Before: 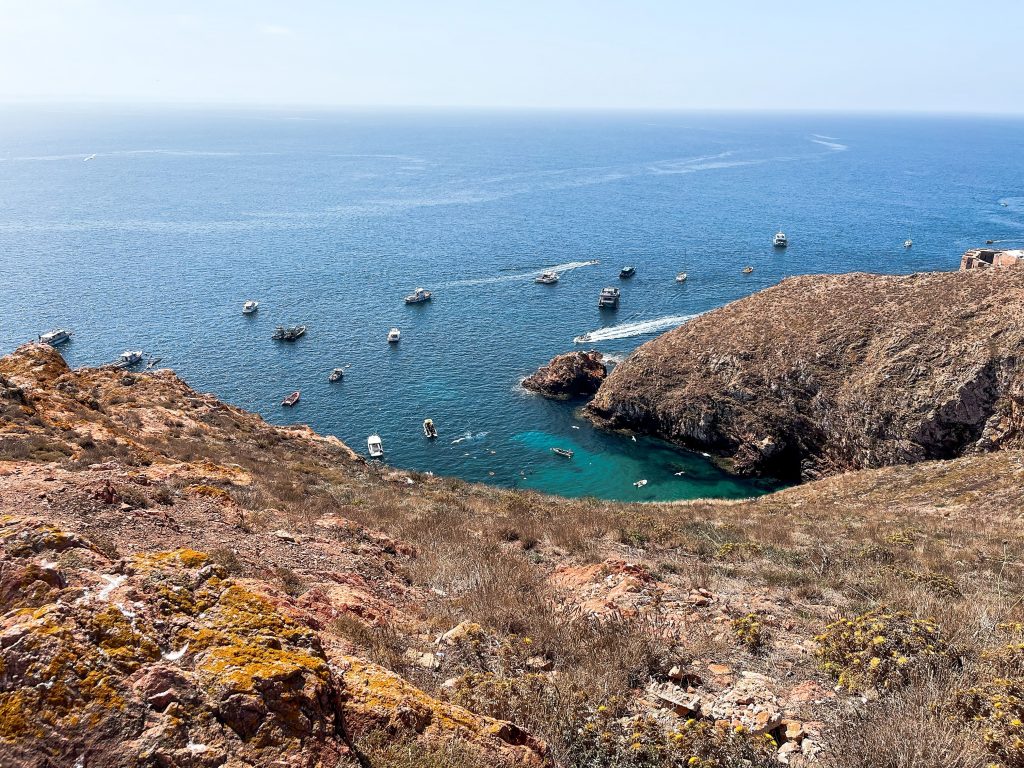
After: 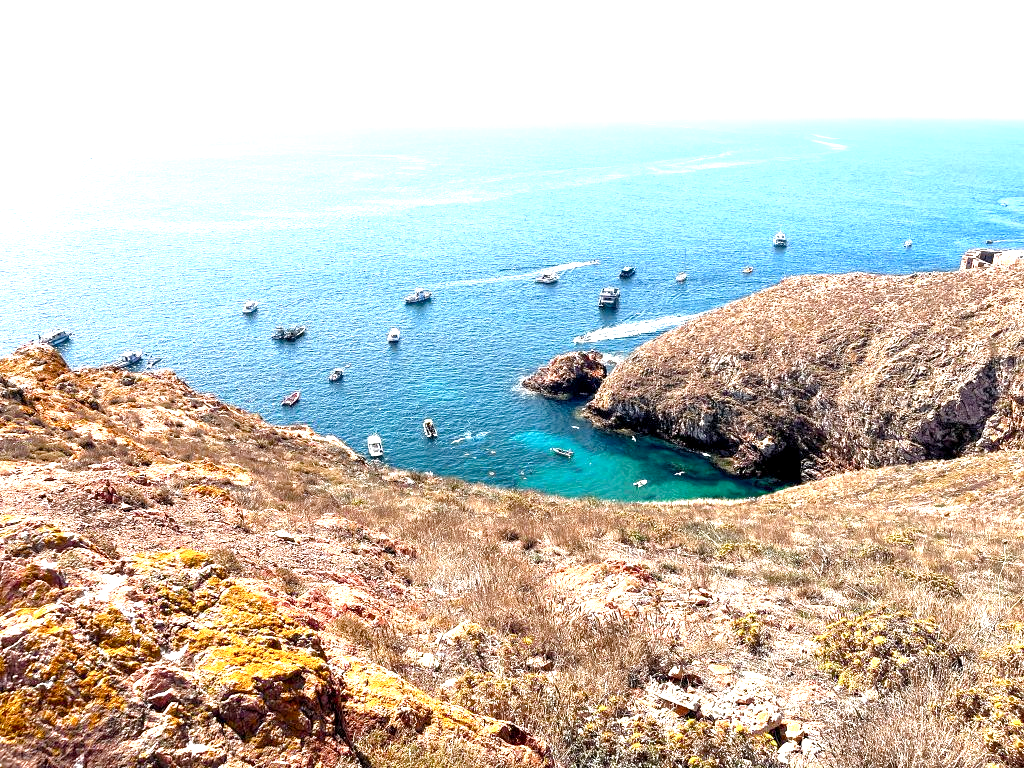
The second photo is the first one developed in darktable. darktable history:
exposure: black level correction 0.001, exposure 1.398 EV, compensate highlight preservation false
color balance rgb: perceptual saturation grading › global saturation 8.995%, perceptual saturation grading › highlights -12.762%, perceptual saturation grading › mid-tones 14.501%, perceptual saturation grading › shadows 22.684%
